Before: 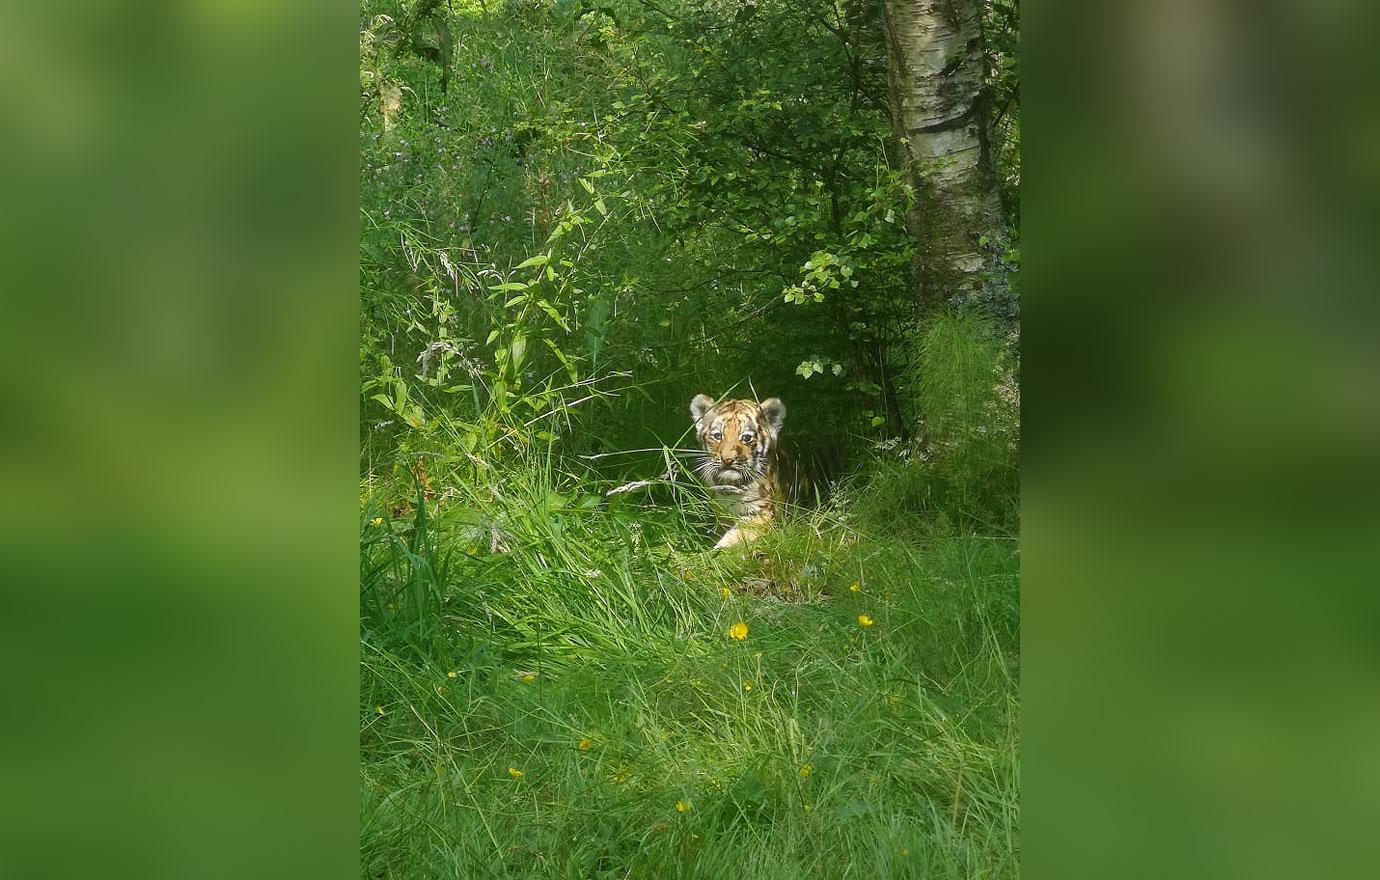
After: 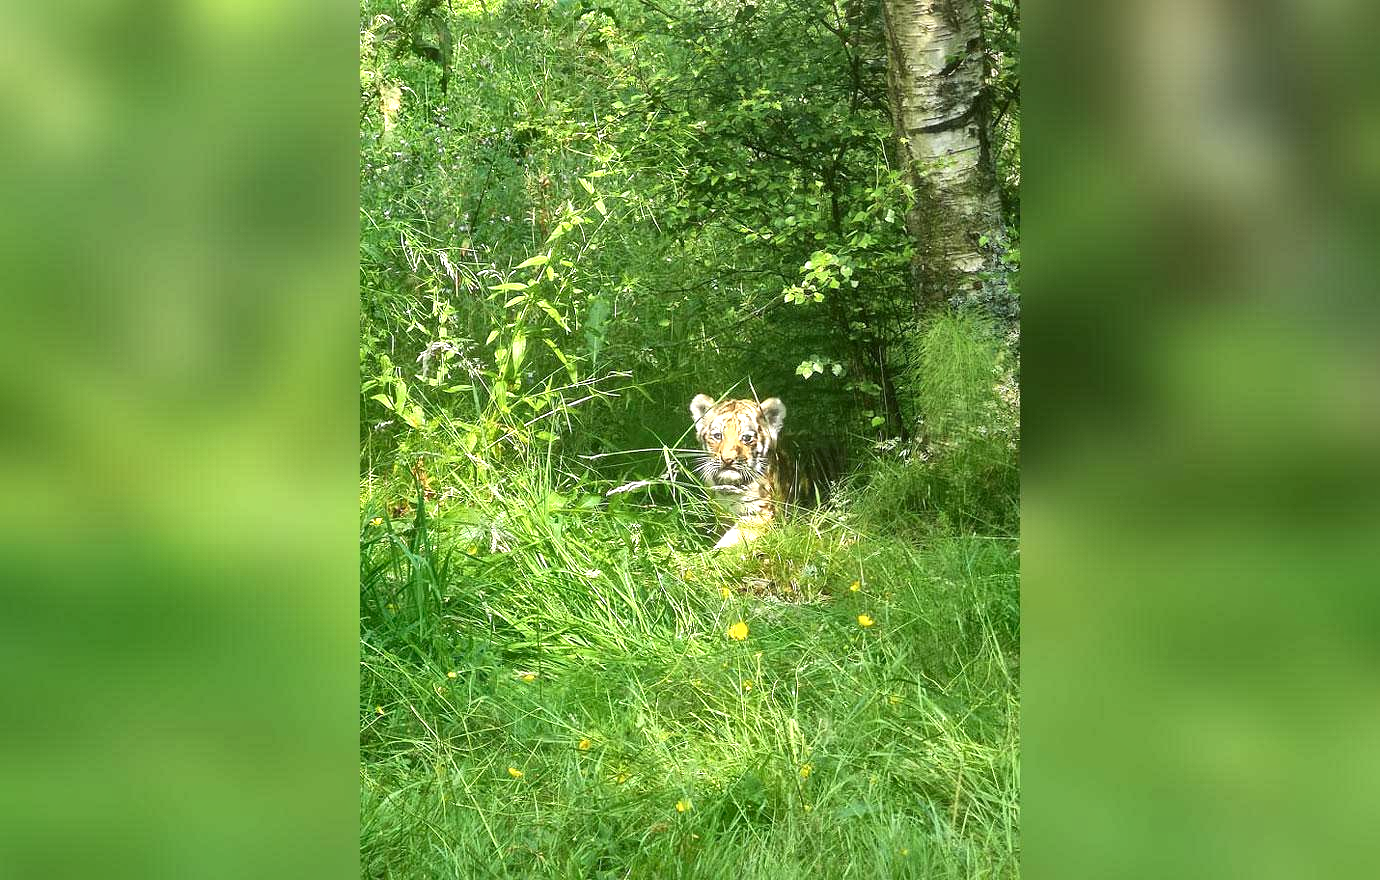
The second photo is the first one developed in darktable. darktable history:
exposure: black level correction 0, exposure 1.106 EV, compensate exposure bias true, compensate highlight preservation false
local contrast: mode bilateral grid, contrast 20, coarseness 51, detail 159%, midtone range 0.2
